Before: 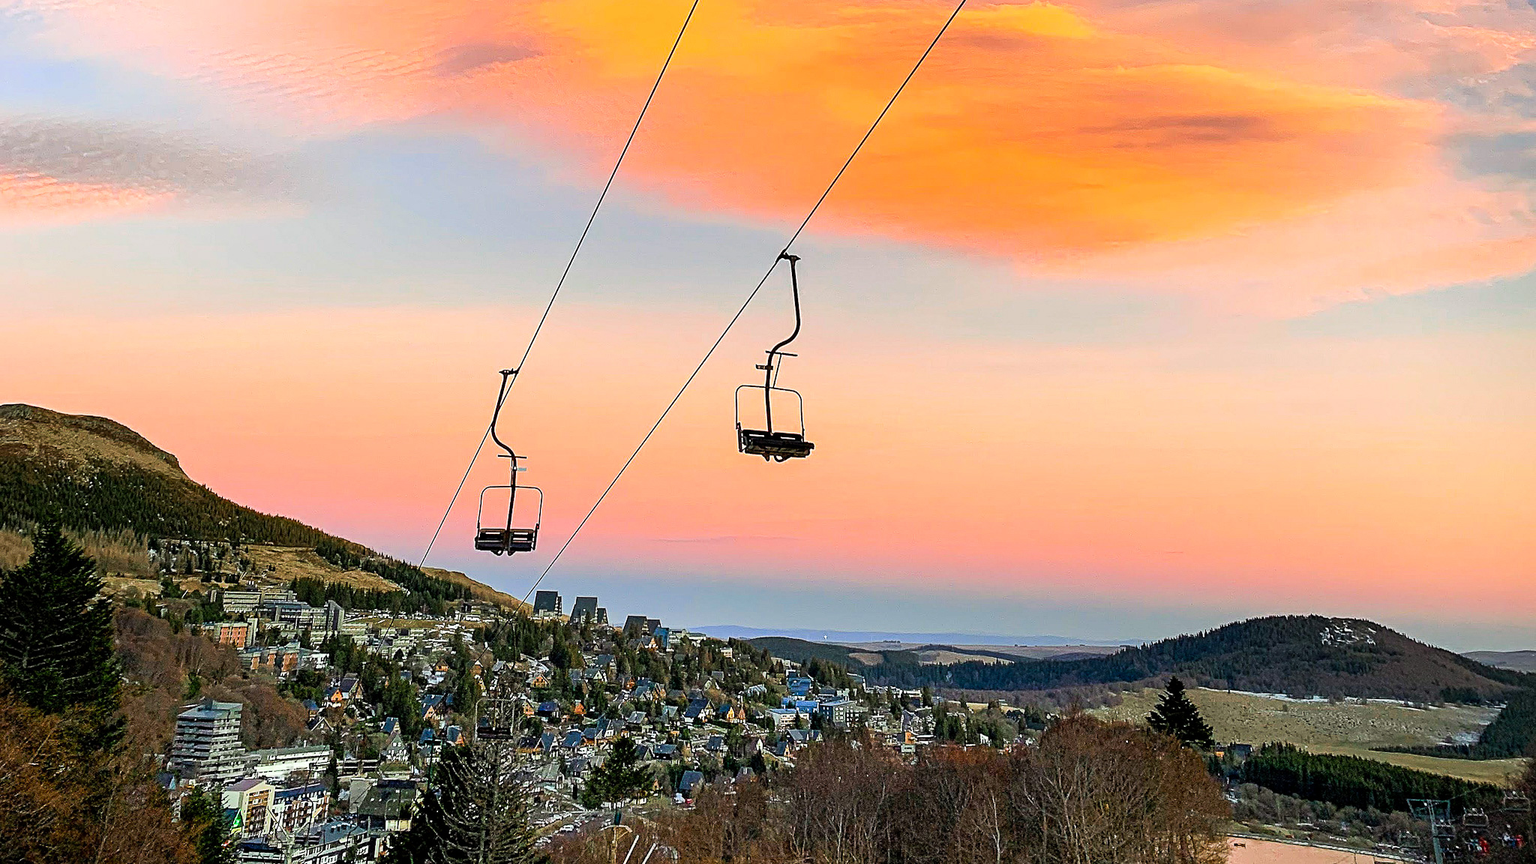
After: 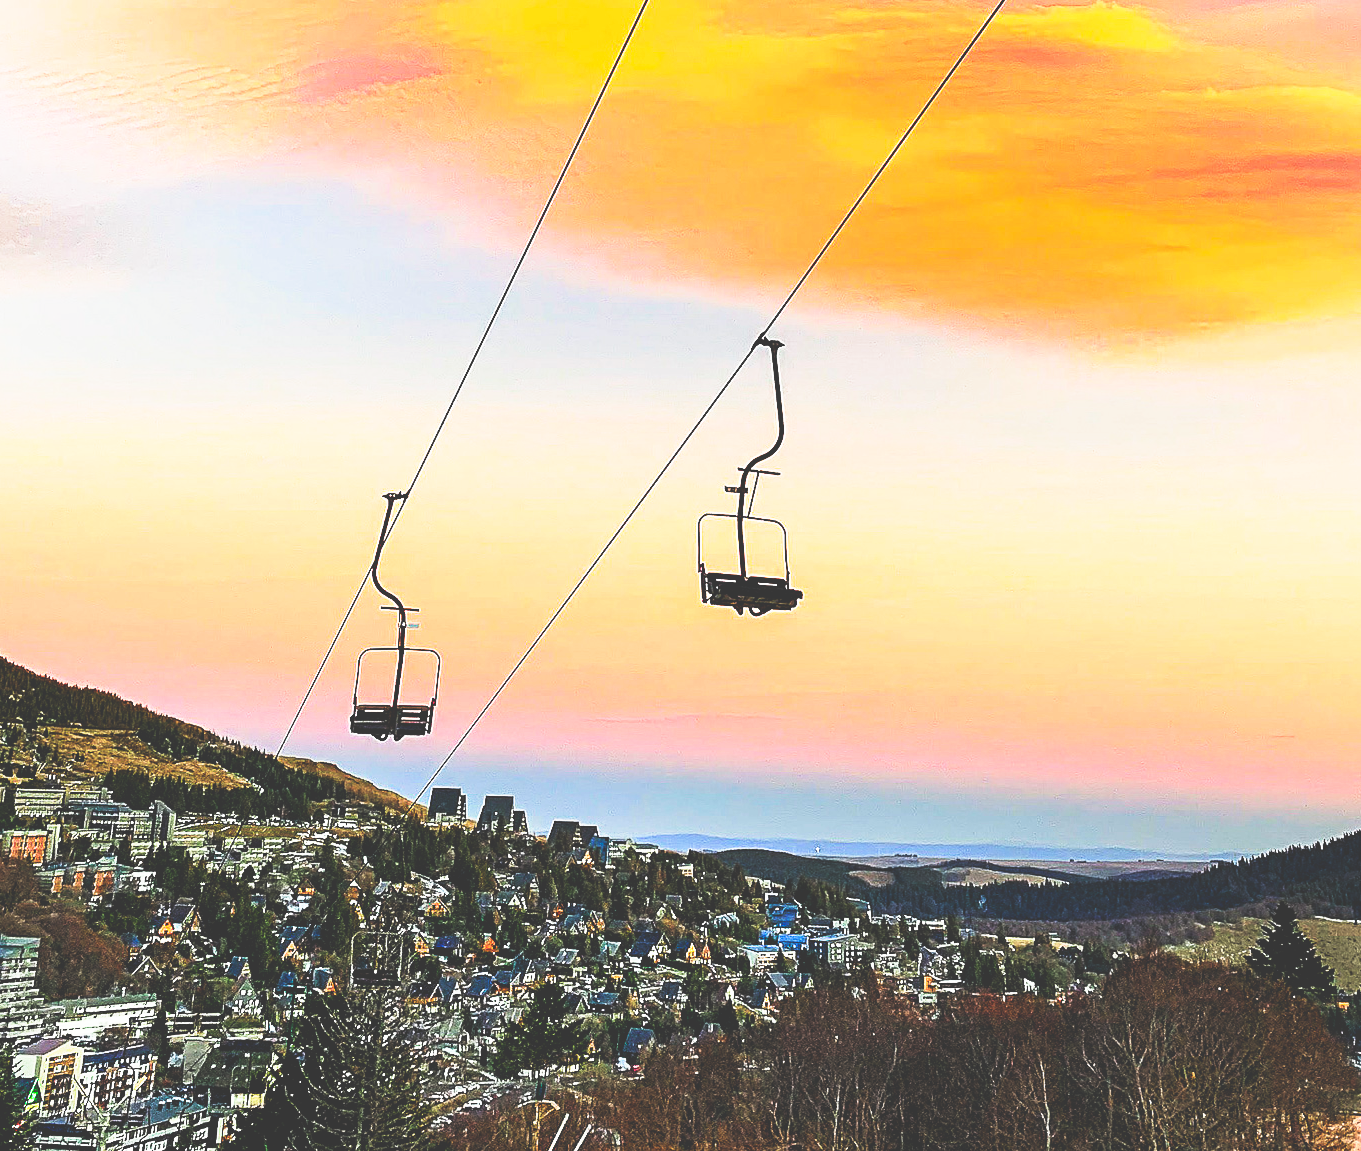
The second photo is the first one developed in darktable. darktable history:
base curve: curves: ch0 [(0, 0.036) (0.007, 0.037) (0.604, 0.887) (1, 1)], preserve colors none
crop and rotate: left 13.856%, right 19.652%
